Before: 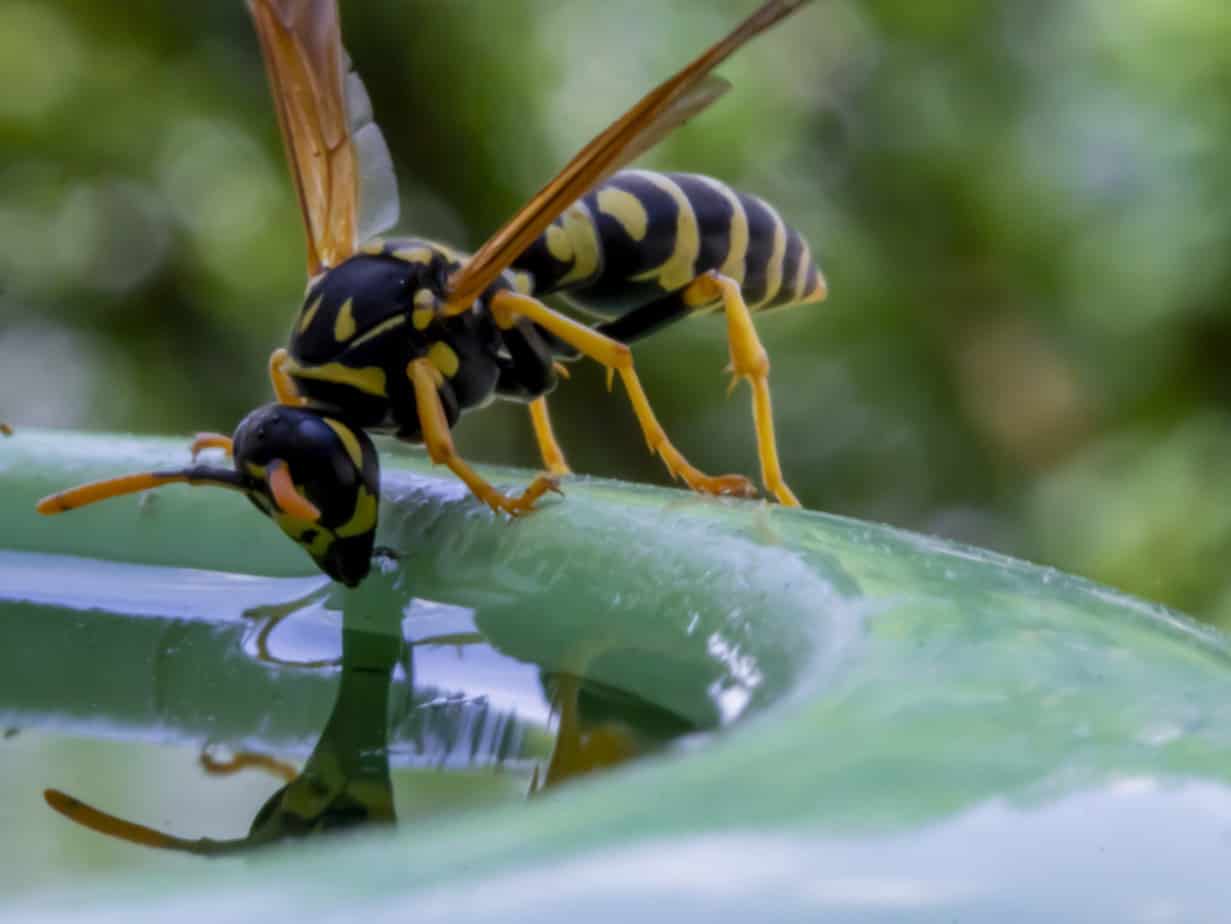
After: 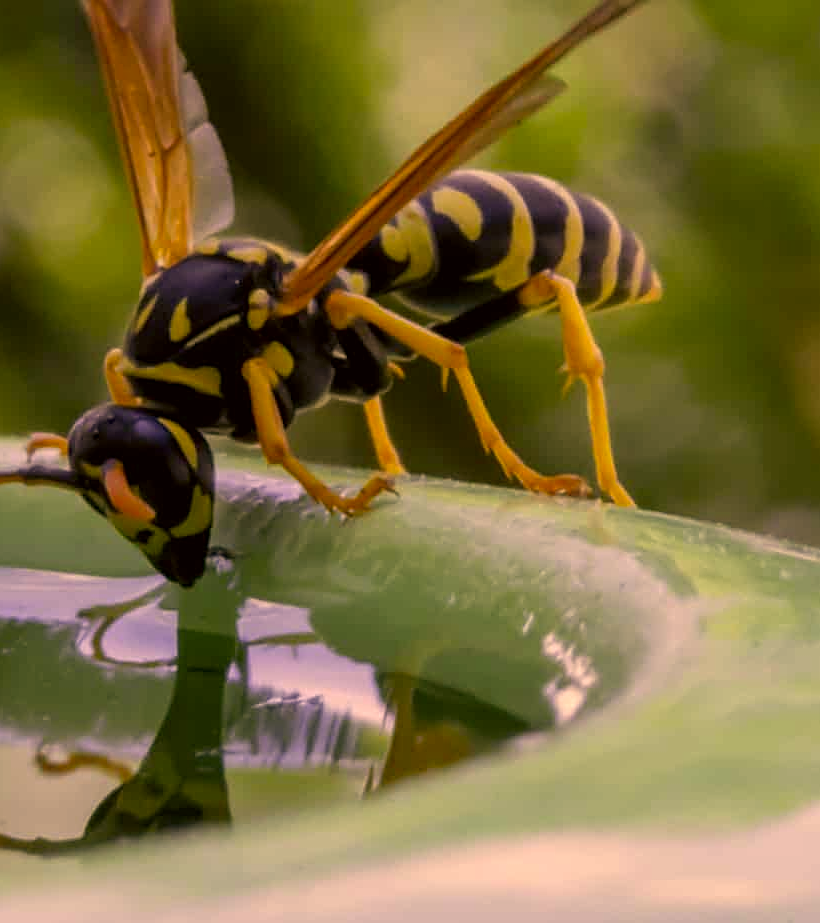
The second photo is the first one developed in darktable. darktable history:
sharpen: on, module defaults
crop and rotate: left 13.449%, right 19.872%
color correction: highlights a* 18.02, highlights b* 35.46, shadows a* 0.996, shadows b* 5.91, saturation 1.04
